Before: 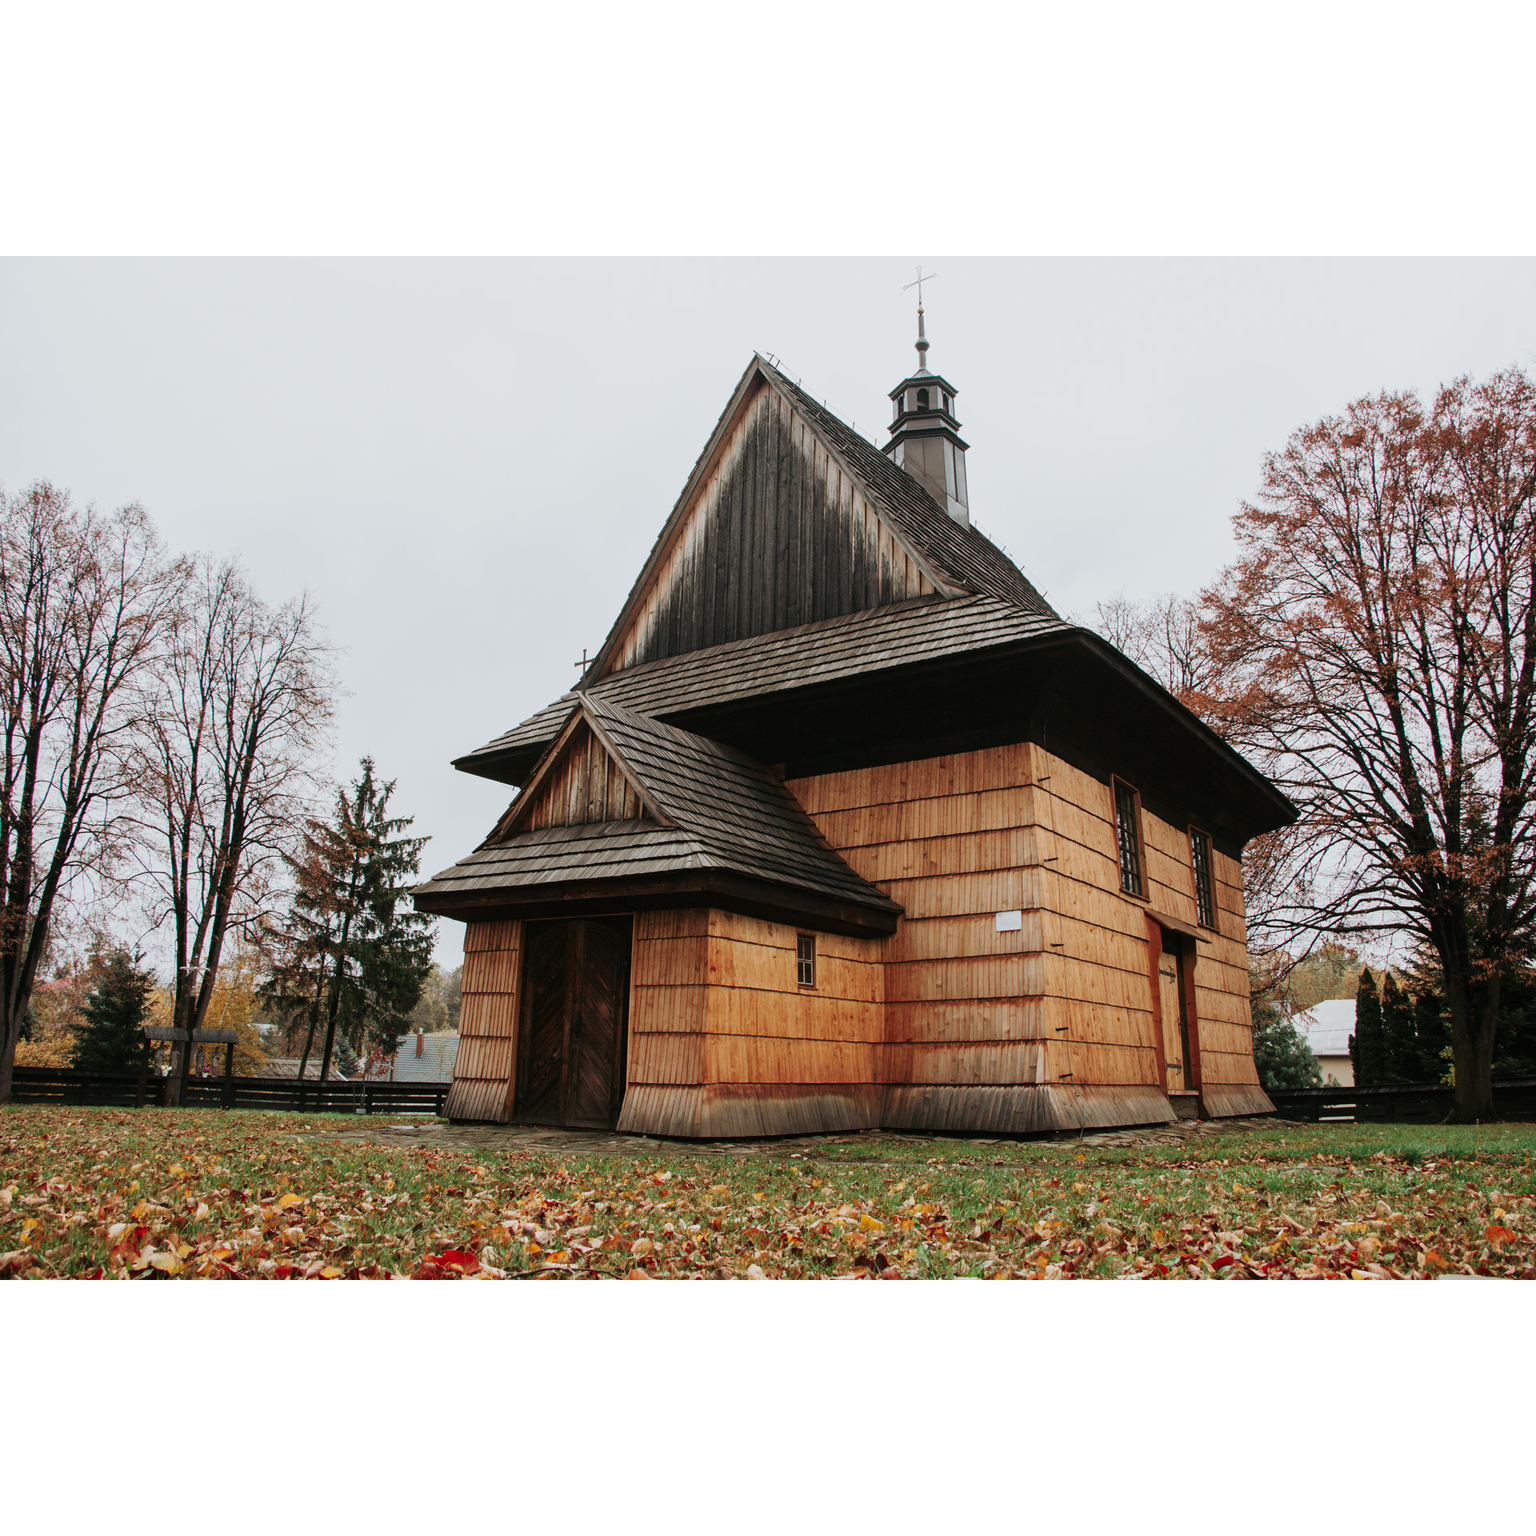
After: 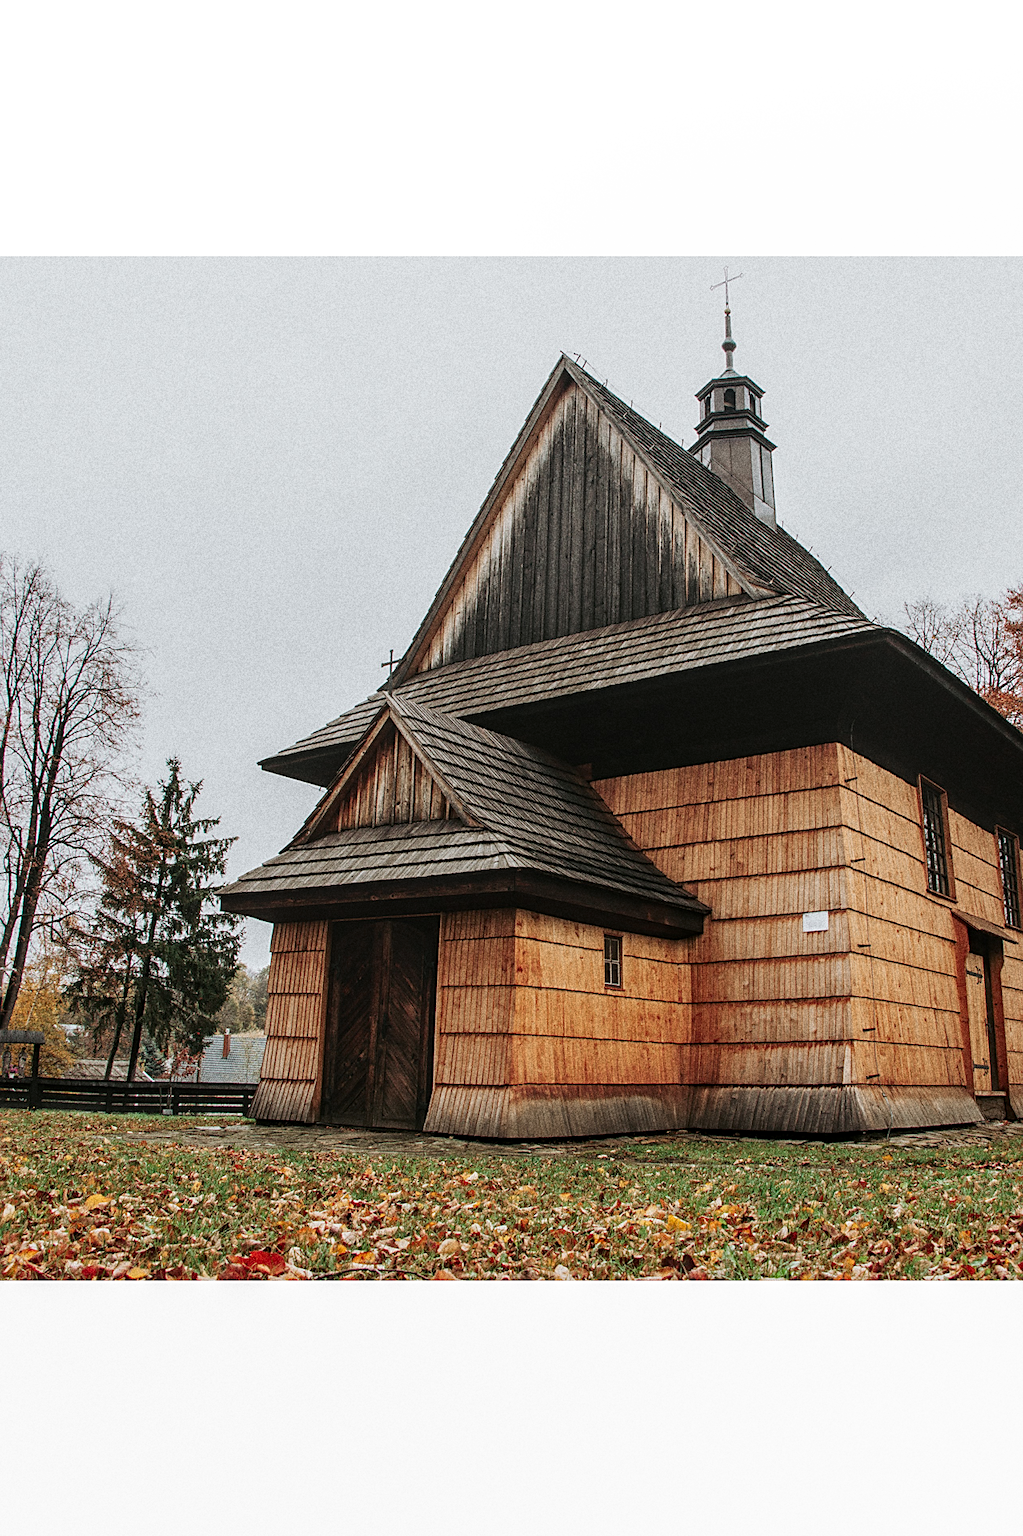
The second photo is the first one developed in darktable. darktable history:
crop and rotate: left 12.648%, right 20.685%
sharpen: on, module defaults
grain: coarseness 10.62 ISO, strength 55.56%
local contrast: on, module defaults
